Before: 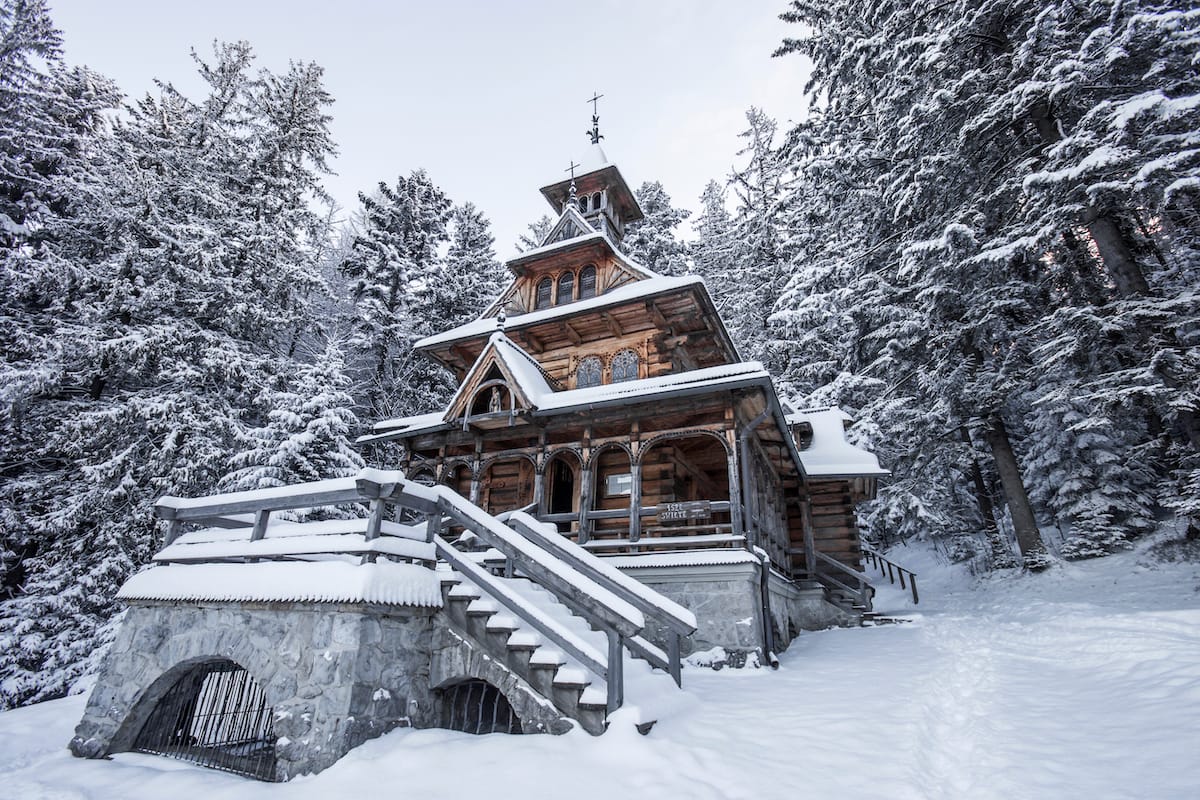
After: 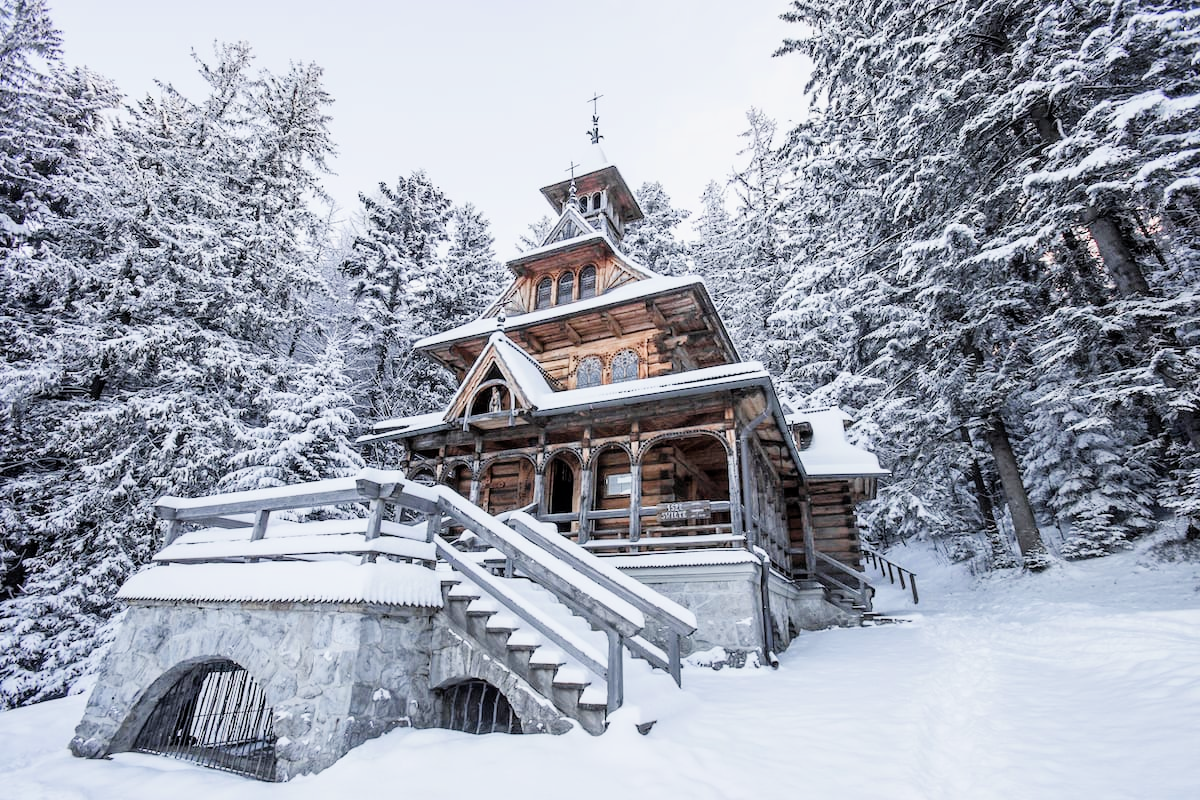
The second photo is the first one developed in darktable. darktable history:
filmic rgb: hardness 4.17
exposure: exposure 1 EV, compensate highlight preservation false
